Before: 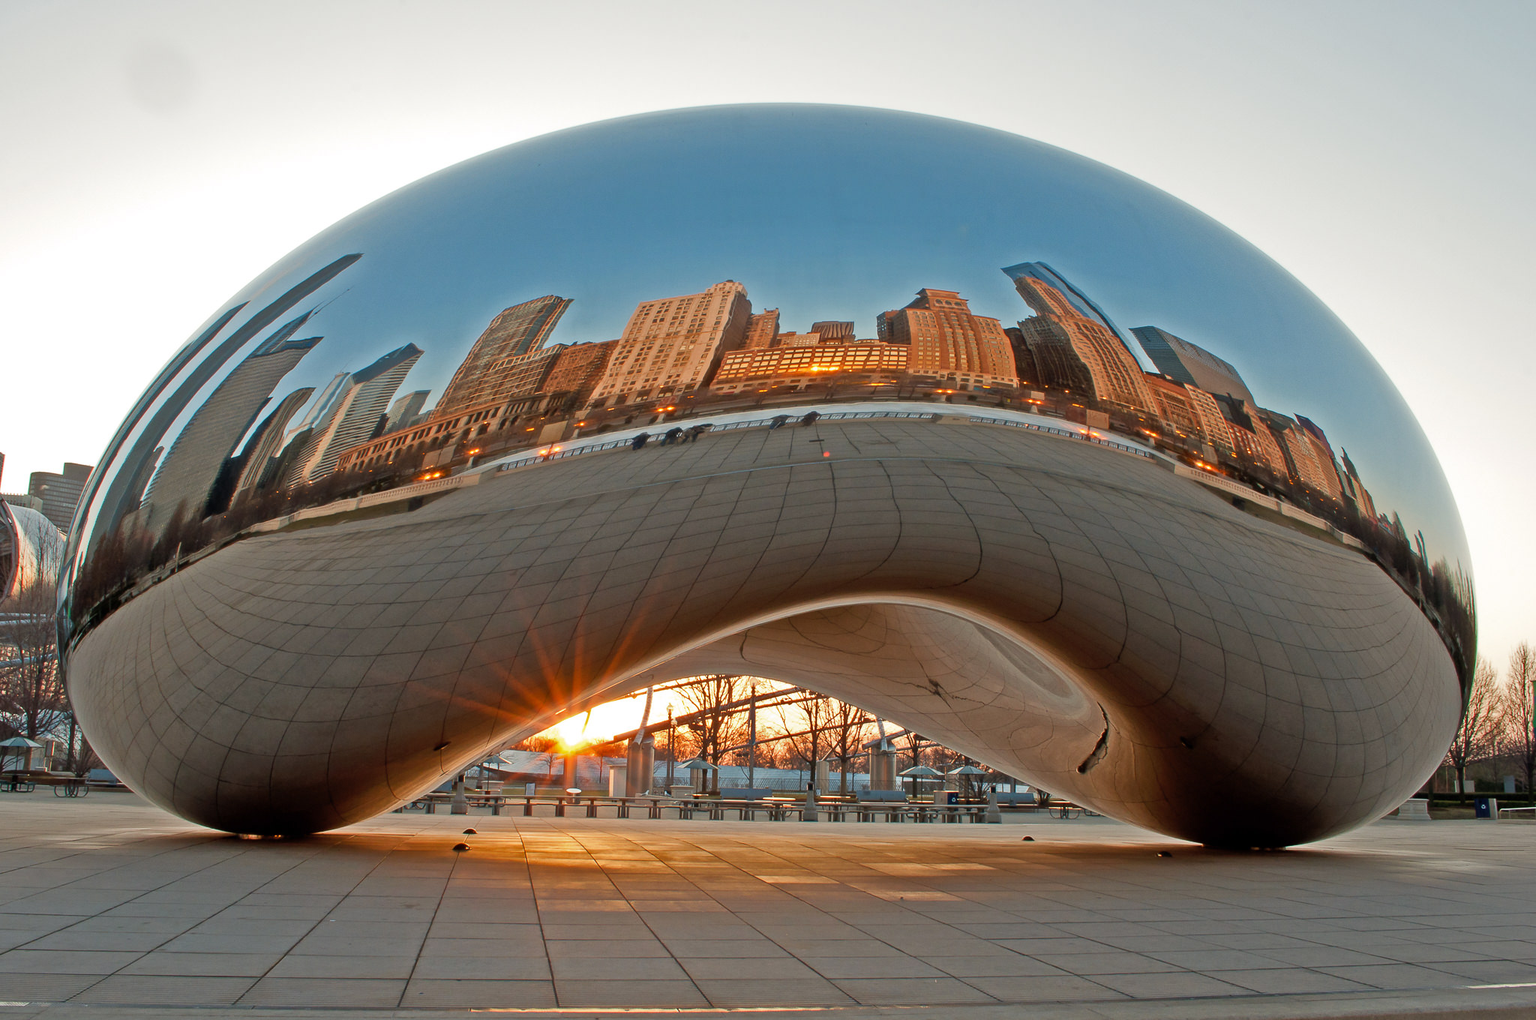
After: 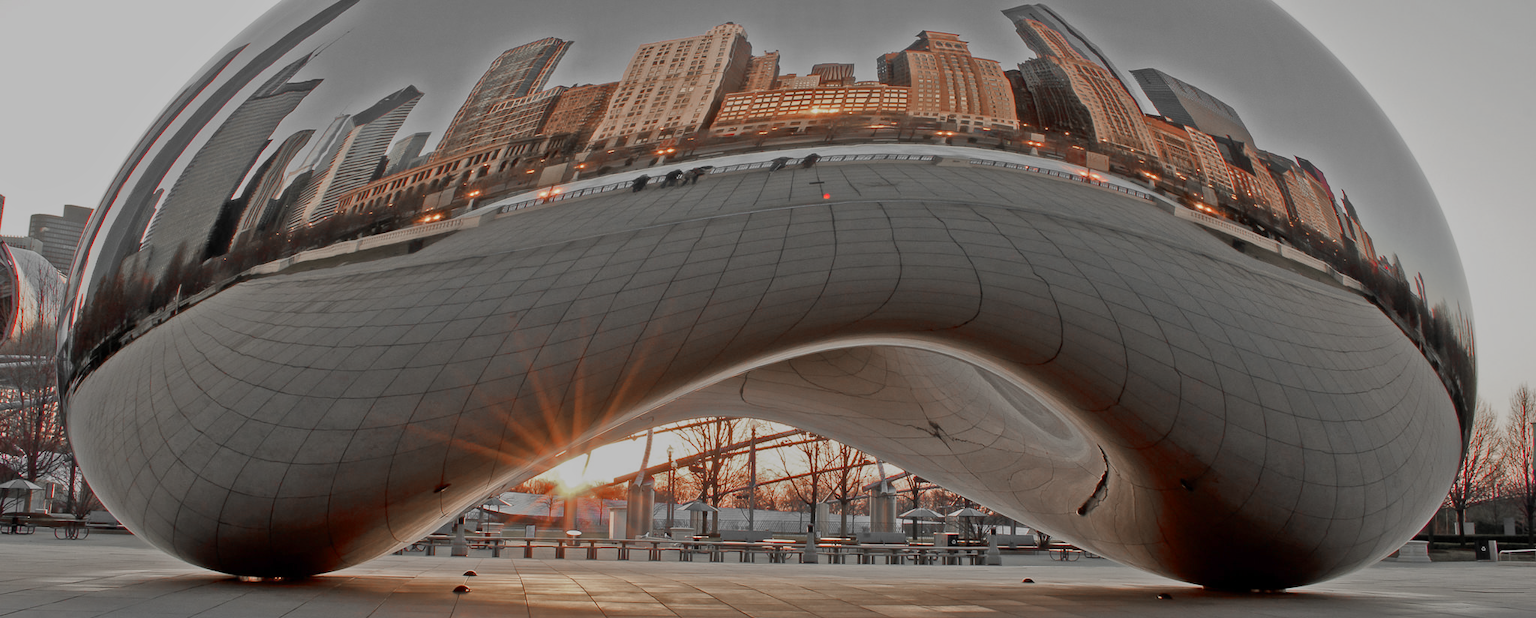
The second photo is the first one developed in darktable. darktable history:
tone equalizer: -8 EV -0.002 EV, -7 EV 0.005 EV, -6 EV -0.008 EV, -5 EV 0.007 EV, -4 EV -0.042 EV, -3 EV -0.233 EV, -2 EV -0.662 EV, -1 EV -0.983 EV, +0 EV -0.969 EV, smoothing diameter 2%, edges refinement/feathering 20, mask exposure compensation -1.57 EV, filter diffusion 5
contrast brightness saturation: saturation -0.05
color zones: curves: ch1 [(0, 0.831) (0.08, 0.771) (0.157, 0.268) (0.241, 0.207) (0.562, -0.005) (0.714, -0.013) (0.876, 0.01) (1, 0.831)]
crop and rotate: top 25.357%, bottom 13.942%
